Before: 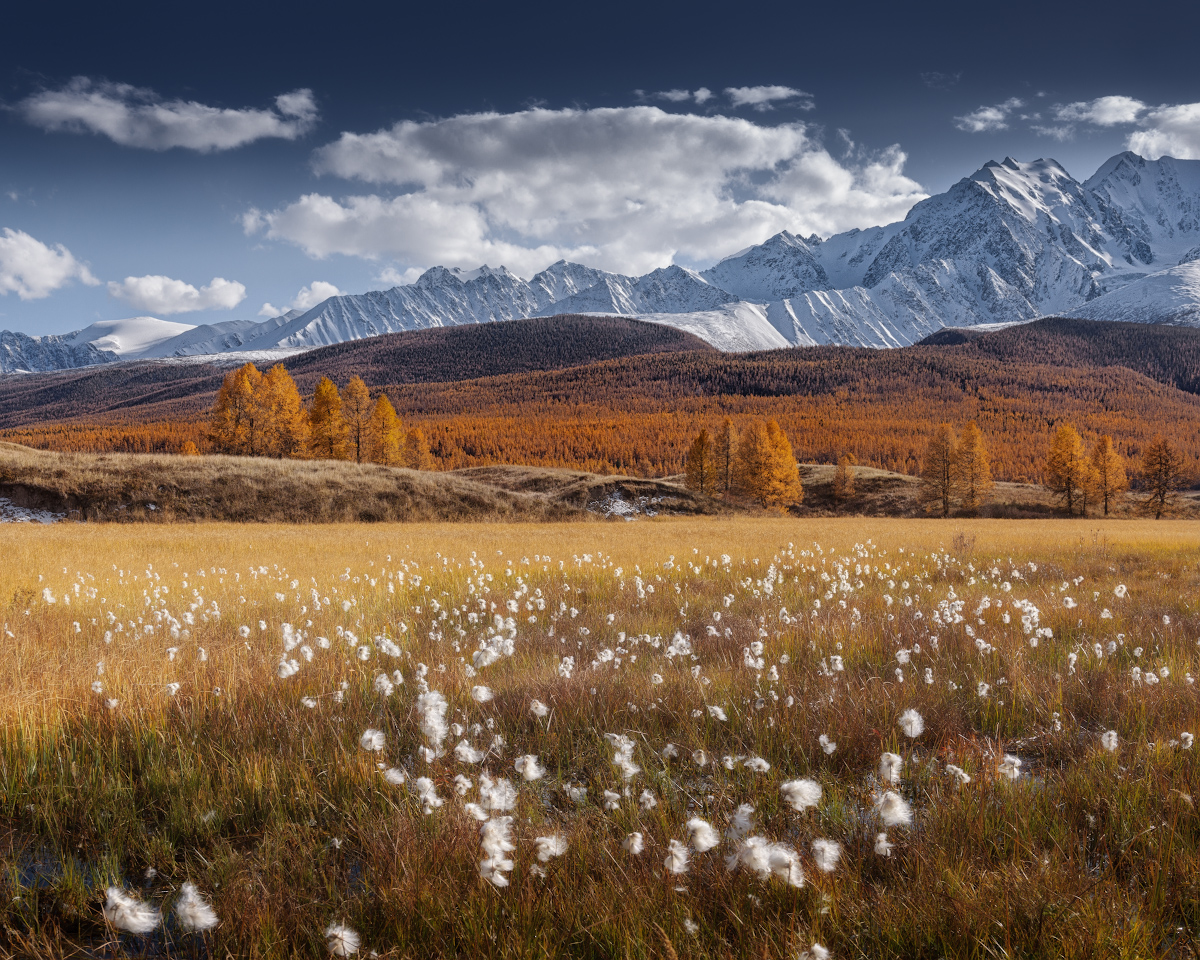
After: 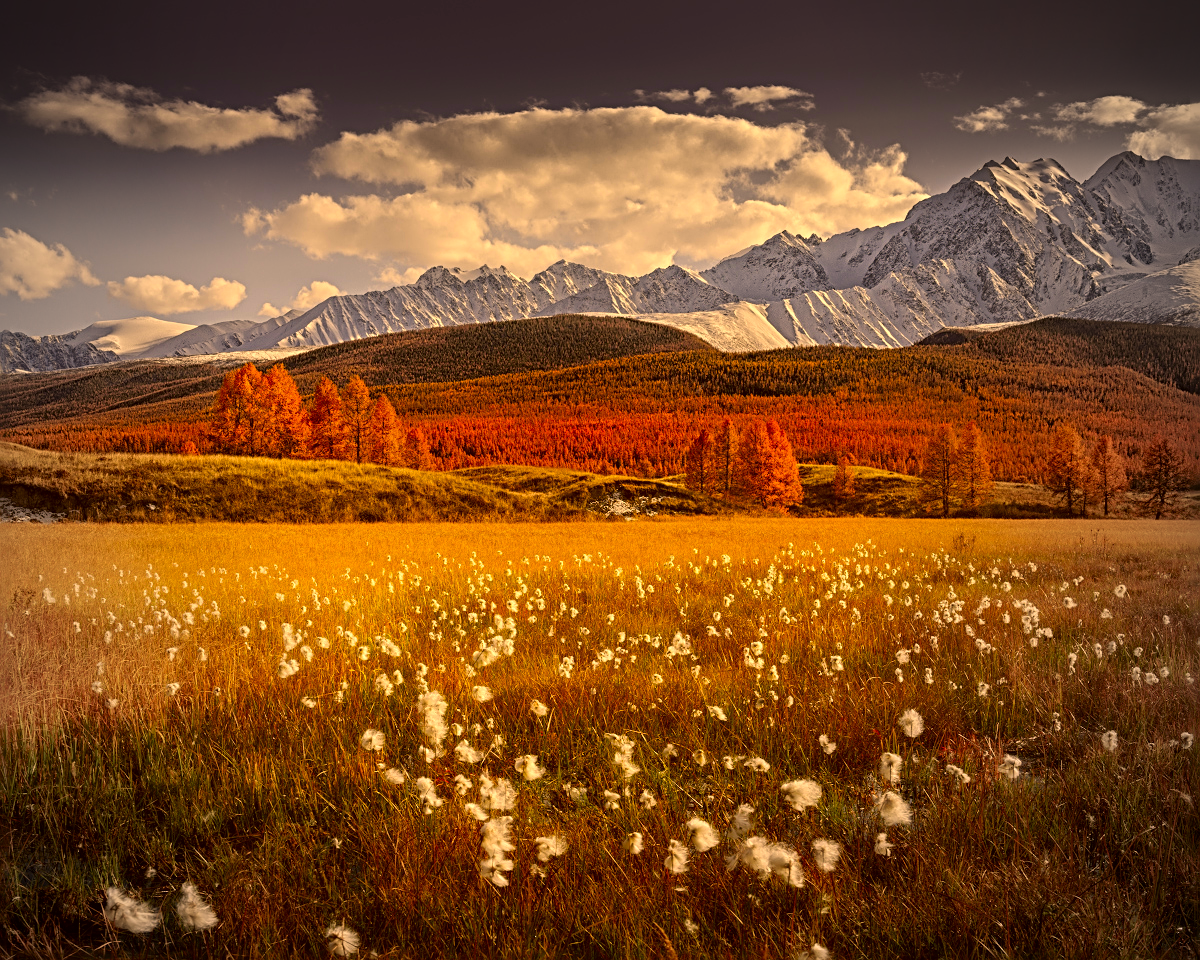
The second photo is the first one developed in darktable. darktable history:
sharpen: radius 4
color correction: highlights a* 10.44, highlights b* 30.04, shadows a* 2.73, shadows b* 17.51, saturation 1.72
vignetting: fall-off start 72.14%, fall-off radius 108.07%, brightness -0.713, saturation -0.488, center (-0.054, -0.359), width/height ratio 0.729
contrast brightness saturation: contrast 0.07
